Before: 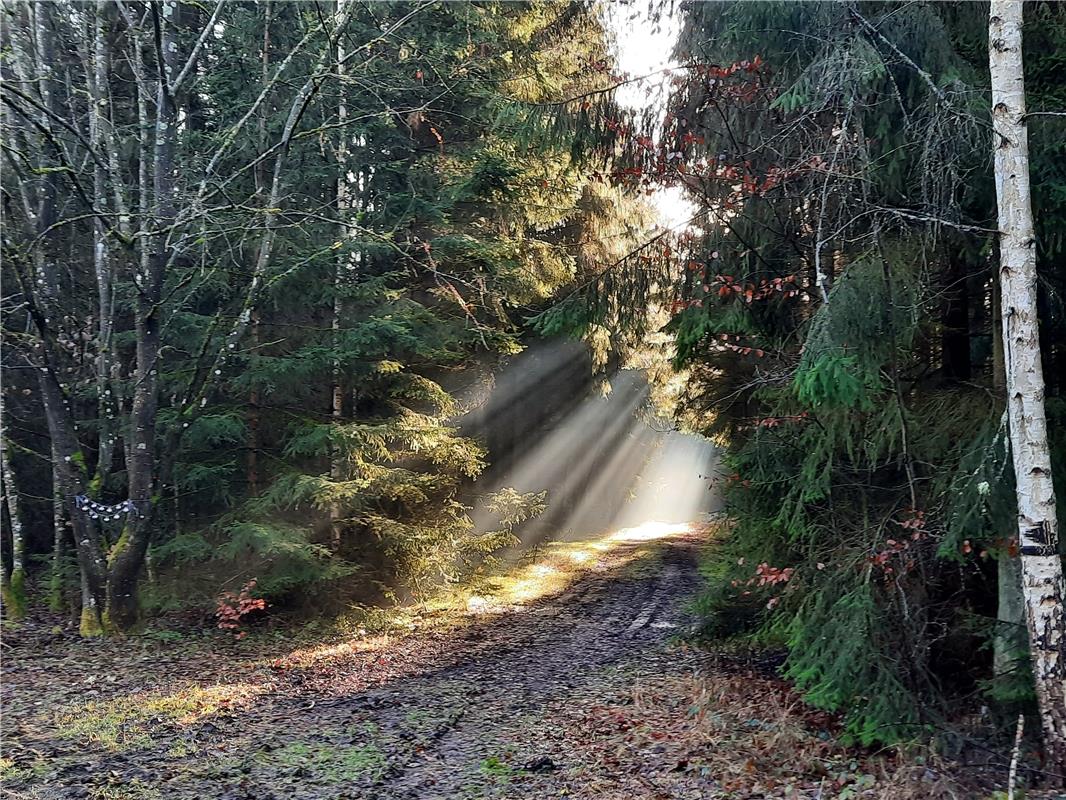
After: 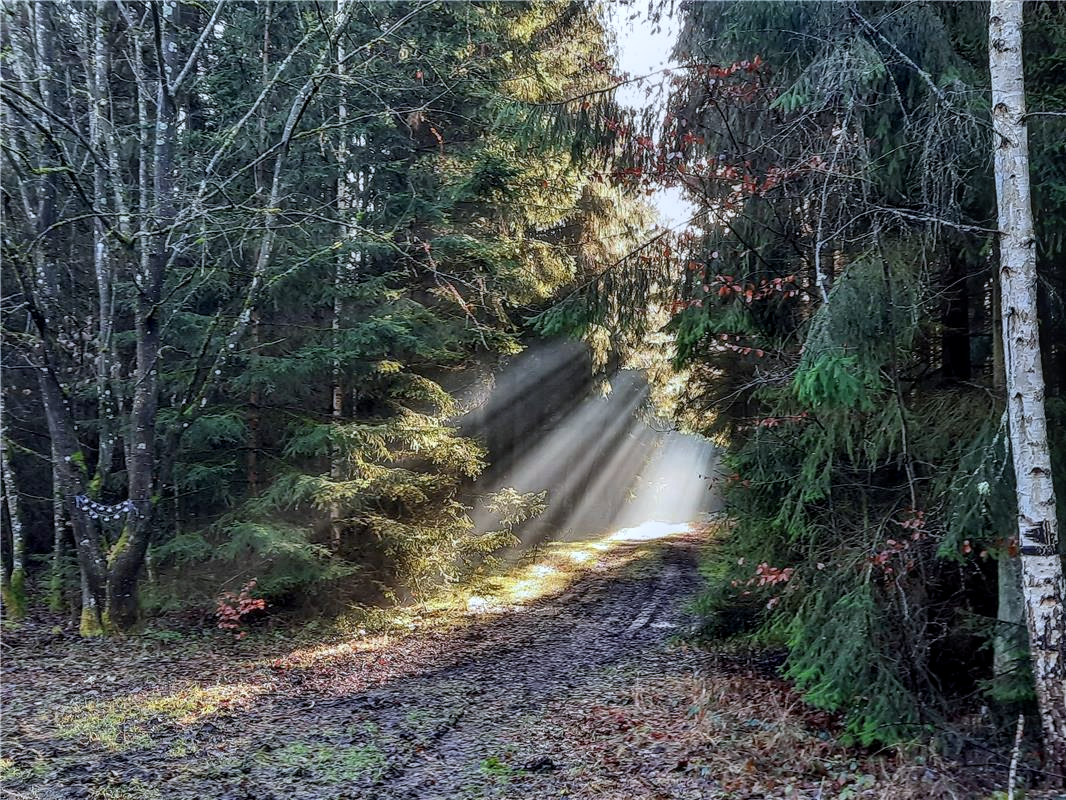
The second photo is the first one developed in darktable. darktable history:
local contrast: highlights 0%, shadows 0%, detail 133%
white balance: red 0.954, blue 1.079
